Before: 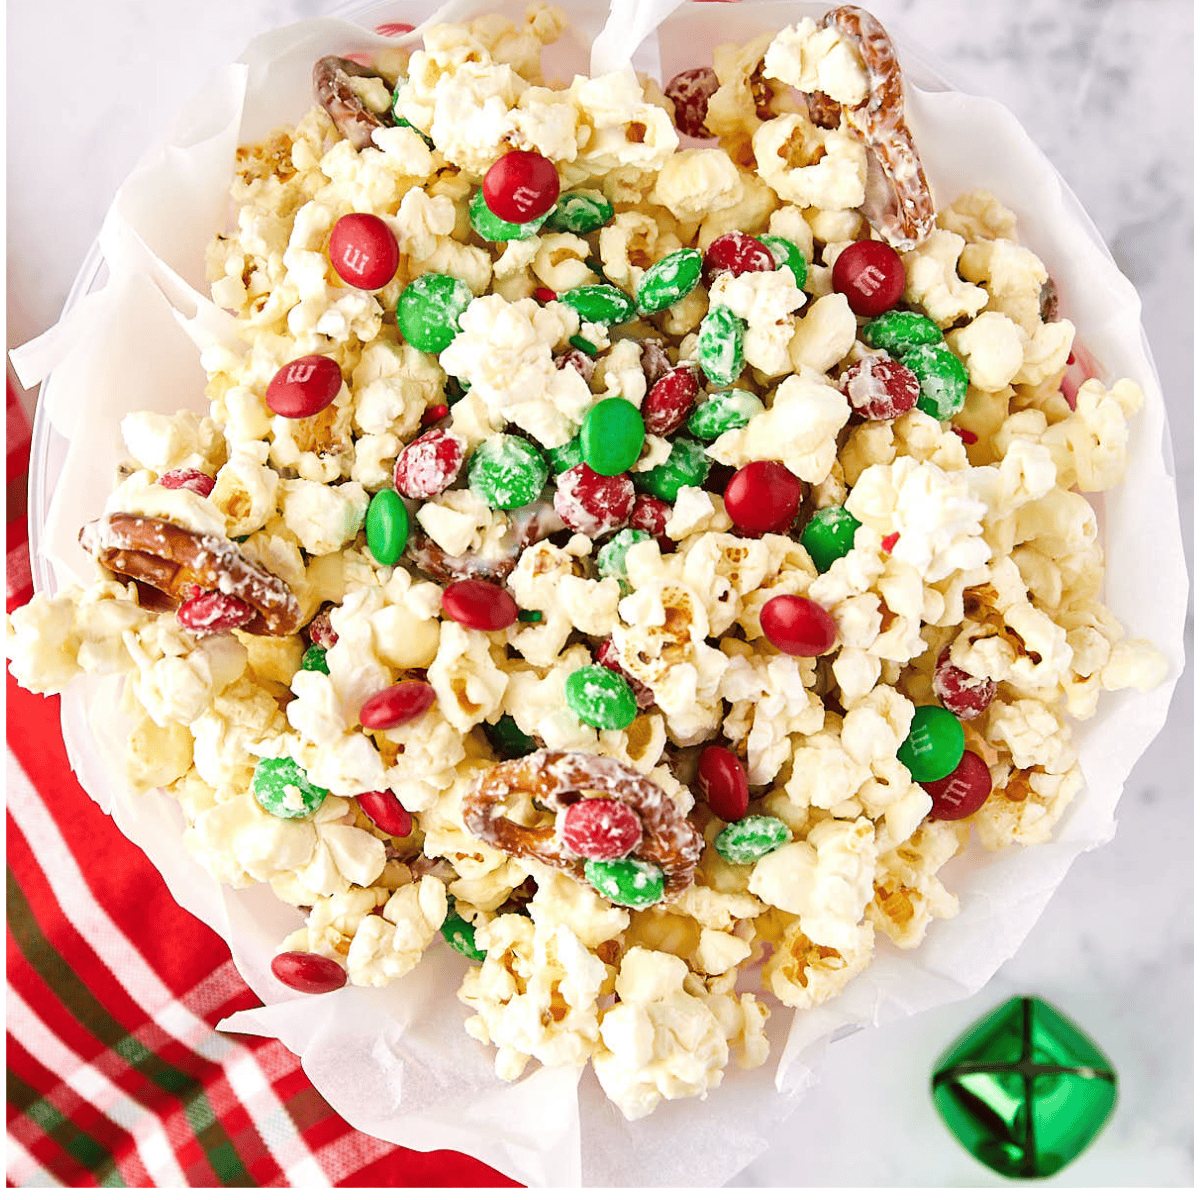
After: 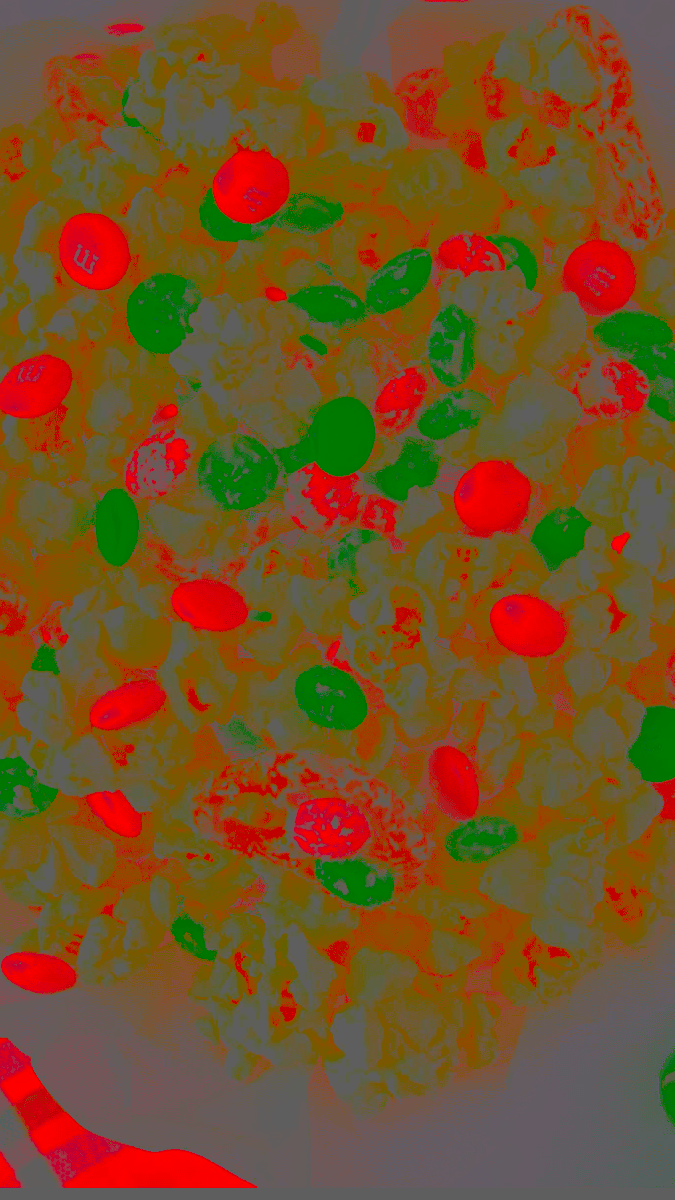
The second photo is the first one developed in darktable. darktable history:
crop and rotate: left 22.516%, right 21.234%
contrast brightness saturation: contrast -0.99, brightness -0.17, saturation 0.75
